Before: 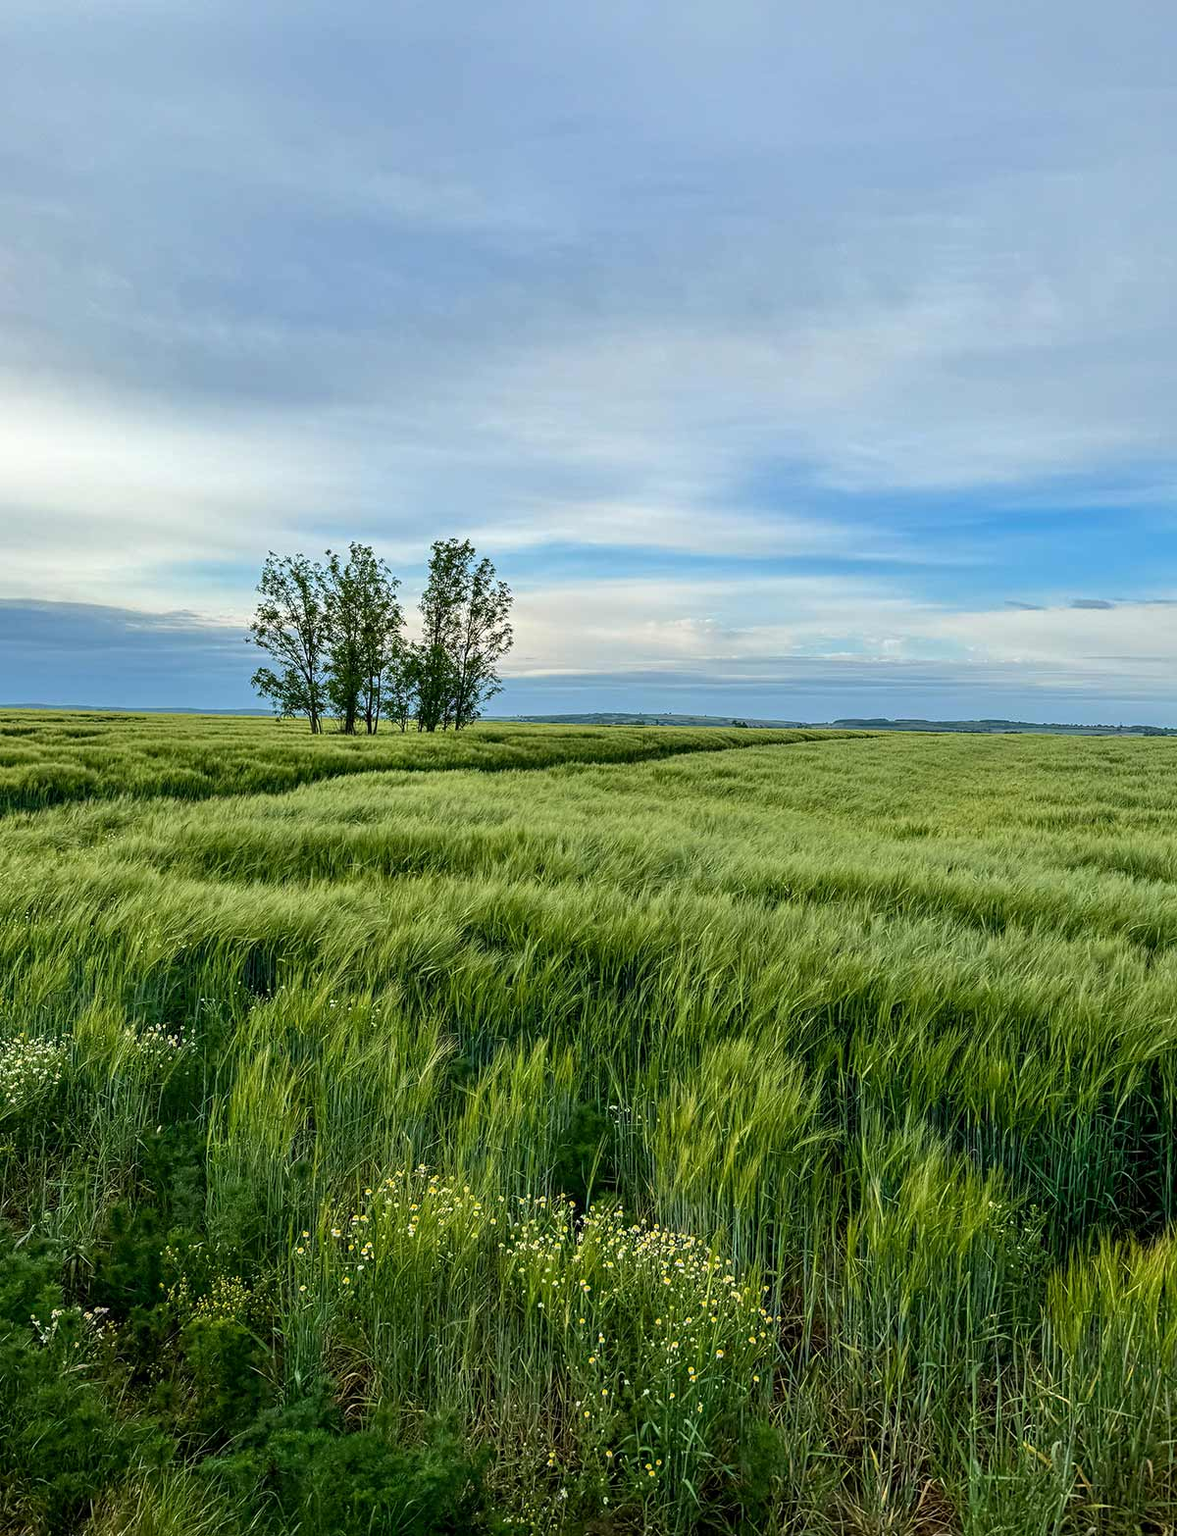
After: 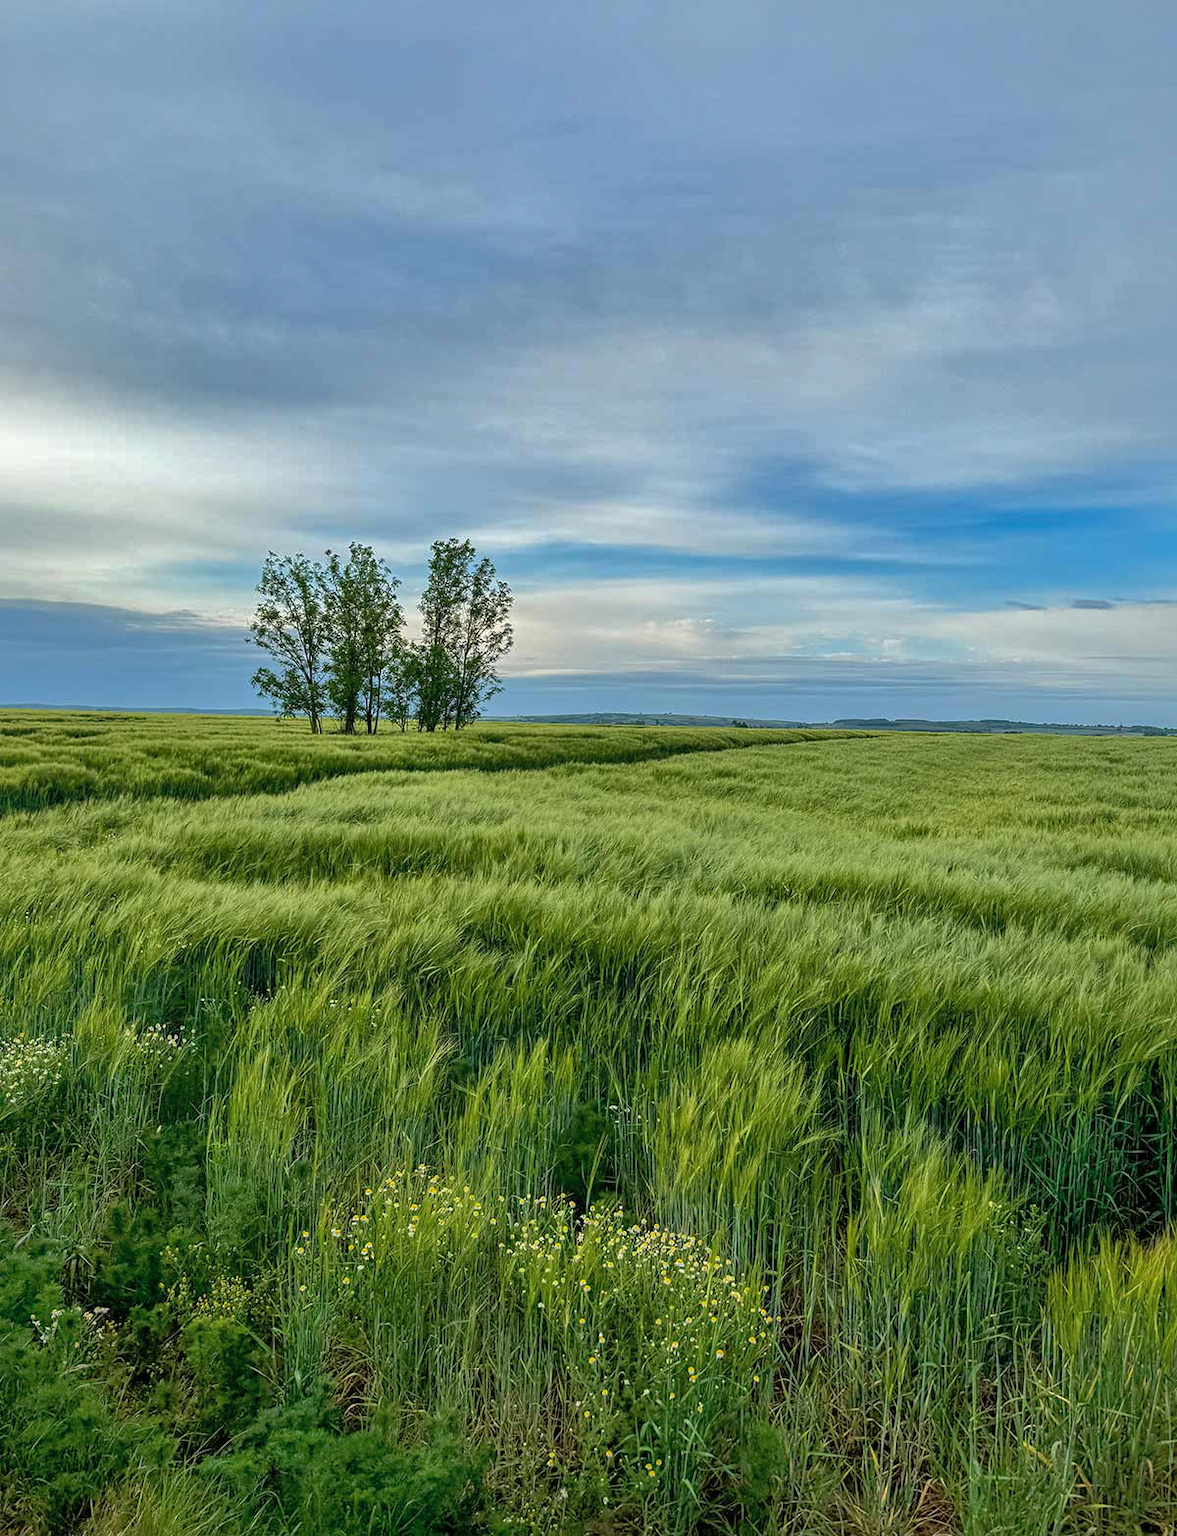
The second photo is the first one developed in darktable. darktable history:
shadows and highlights: shadows 59.08, highlights -59.85
